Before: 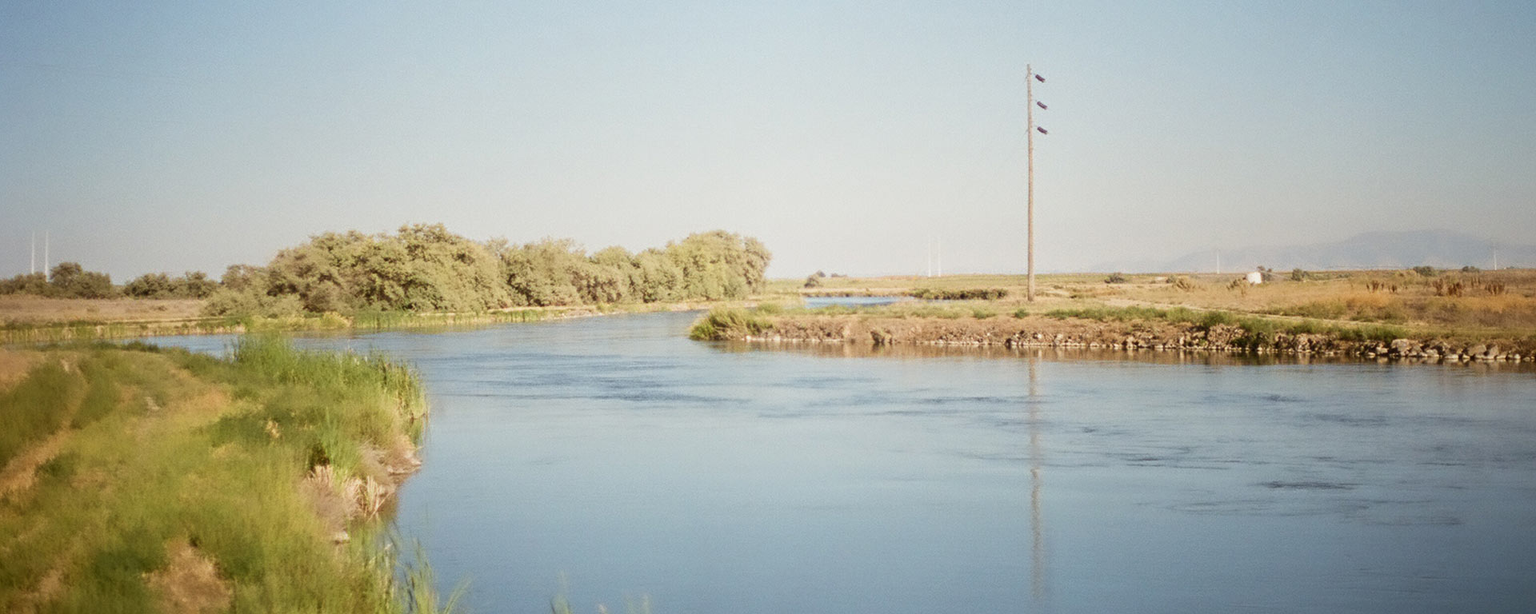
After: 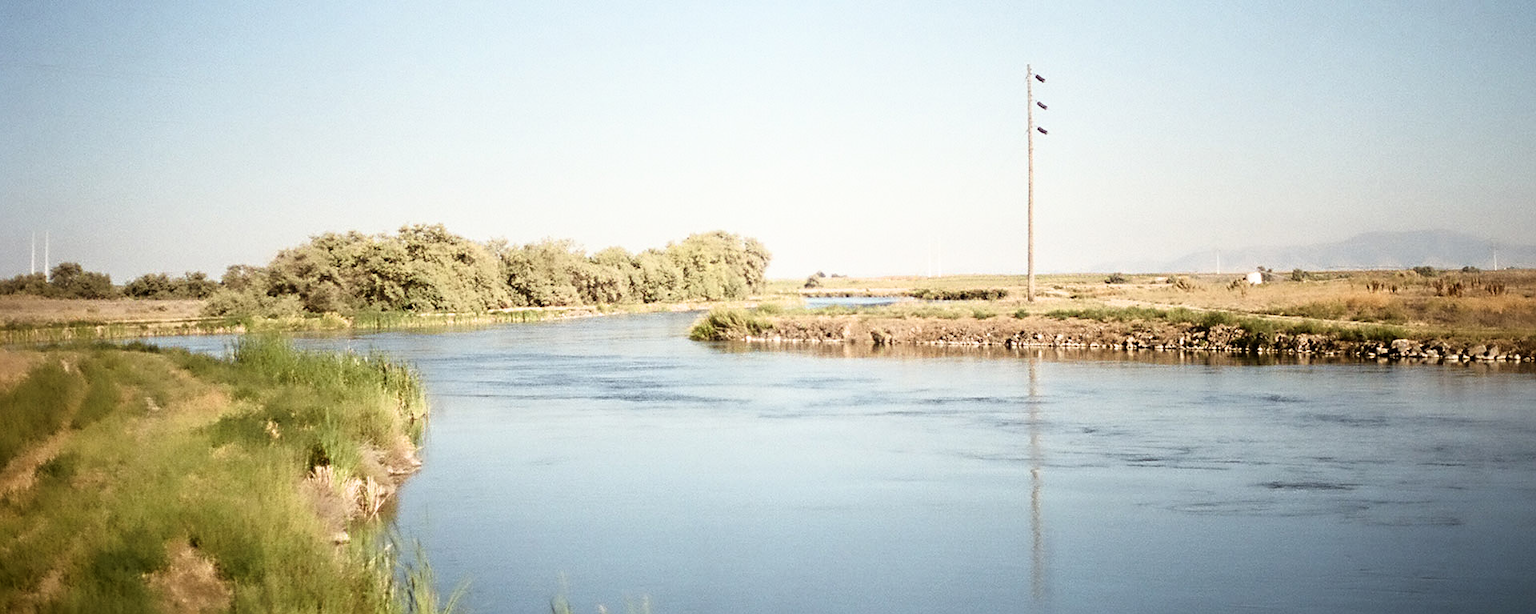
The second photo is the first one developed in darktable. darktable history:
contrast brightness saturation: contrast 0.054
sharpen: radius 1.814, amount 0.409, threshold 1.499
haze removal: strength 0.017, distance 0.249, adaptive false
filmic rgb: black relative exposure -7.98 EV, white relative exposure 2.19 EV, hardness 7
